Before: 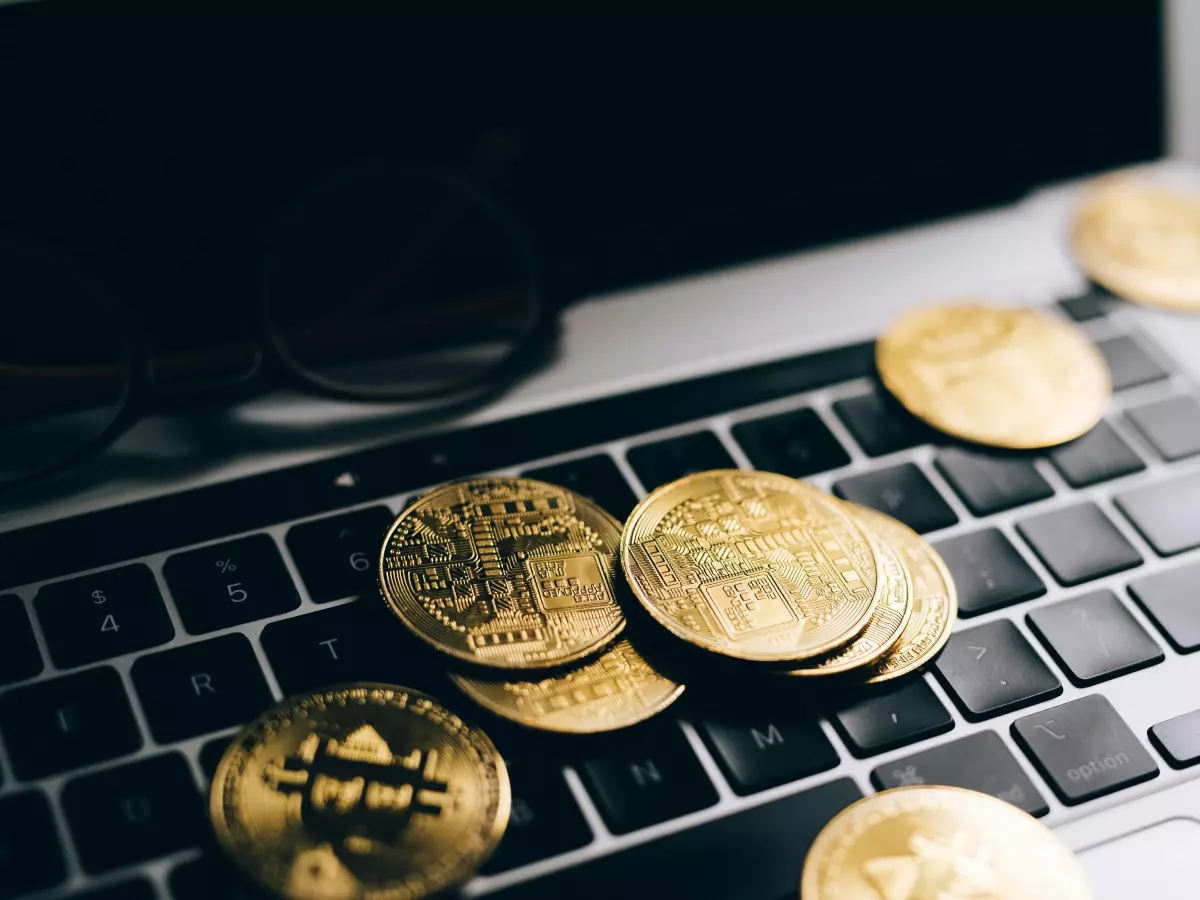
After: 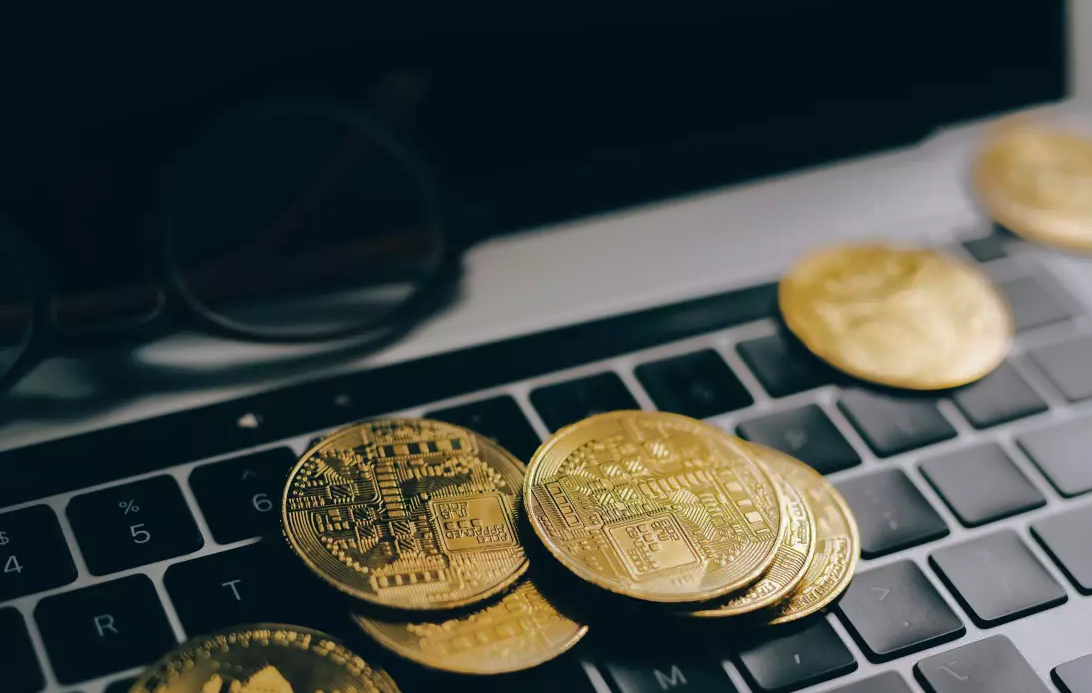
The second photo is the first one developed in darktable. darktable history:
shadows and highlights: shadows 38.43, highlights -74.54
crop: left 8.155%, top 6.611%, bottom 15.385%
